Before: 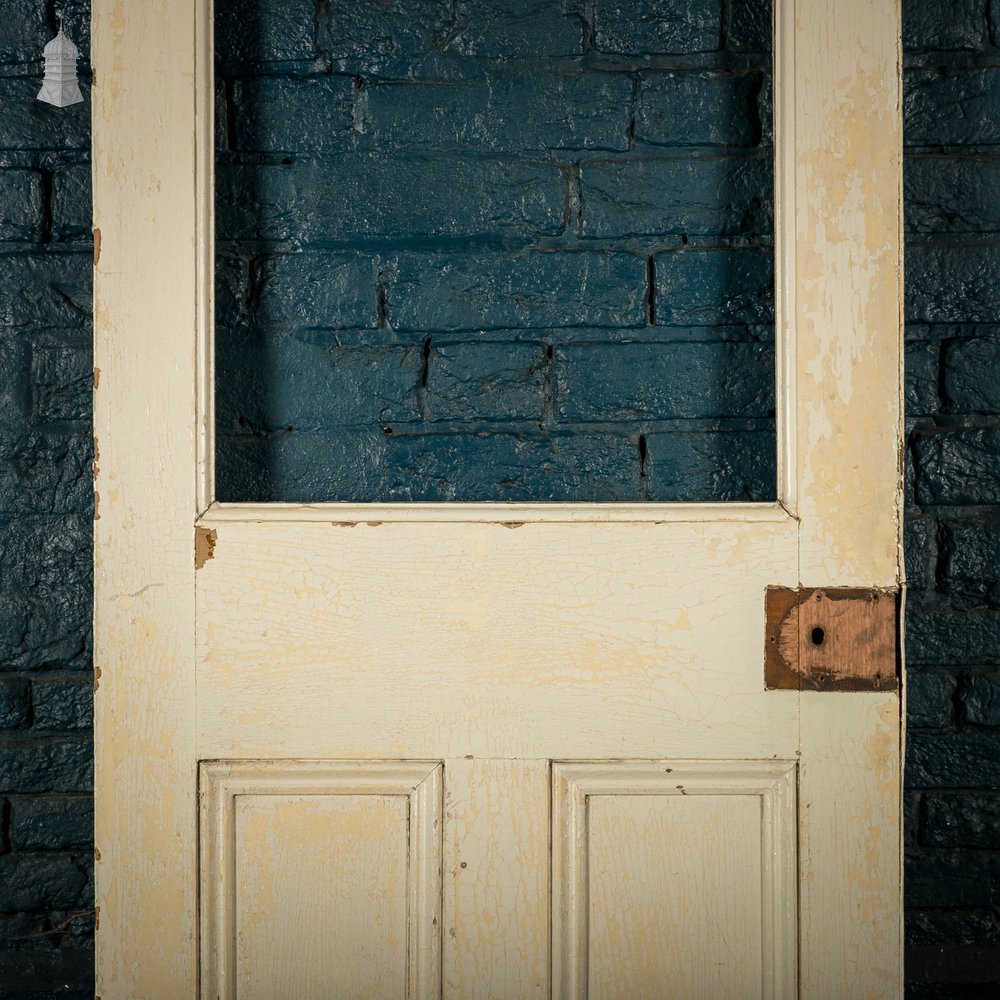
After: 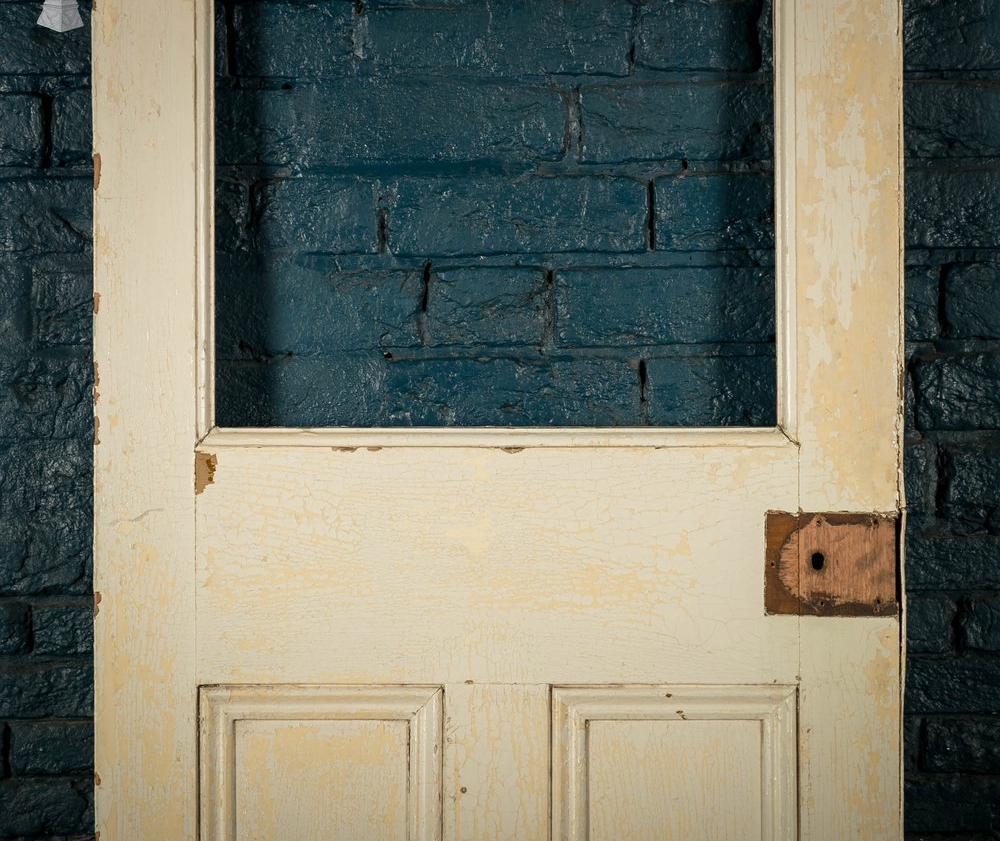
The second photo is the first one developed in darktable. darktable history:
crop: top 7.588%, bottom 8.292%
